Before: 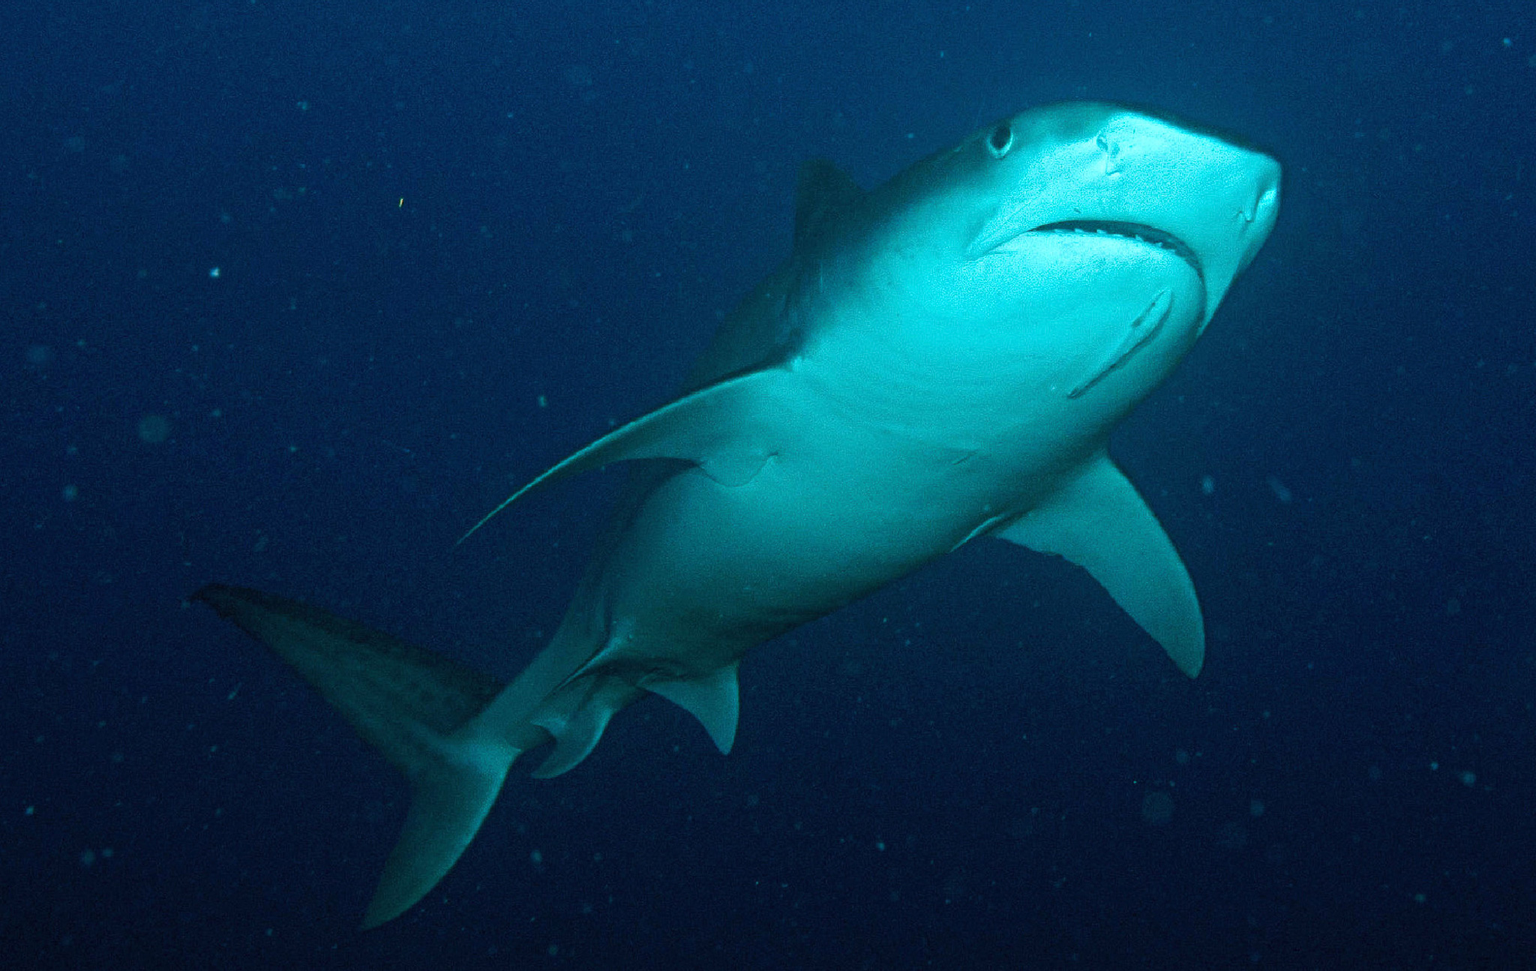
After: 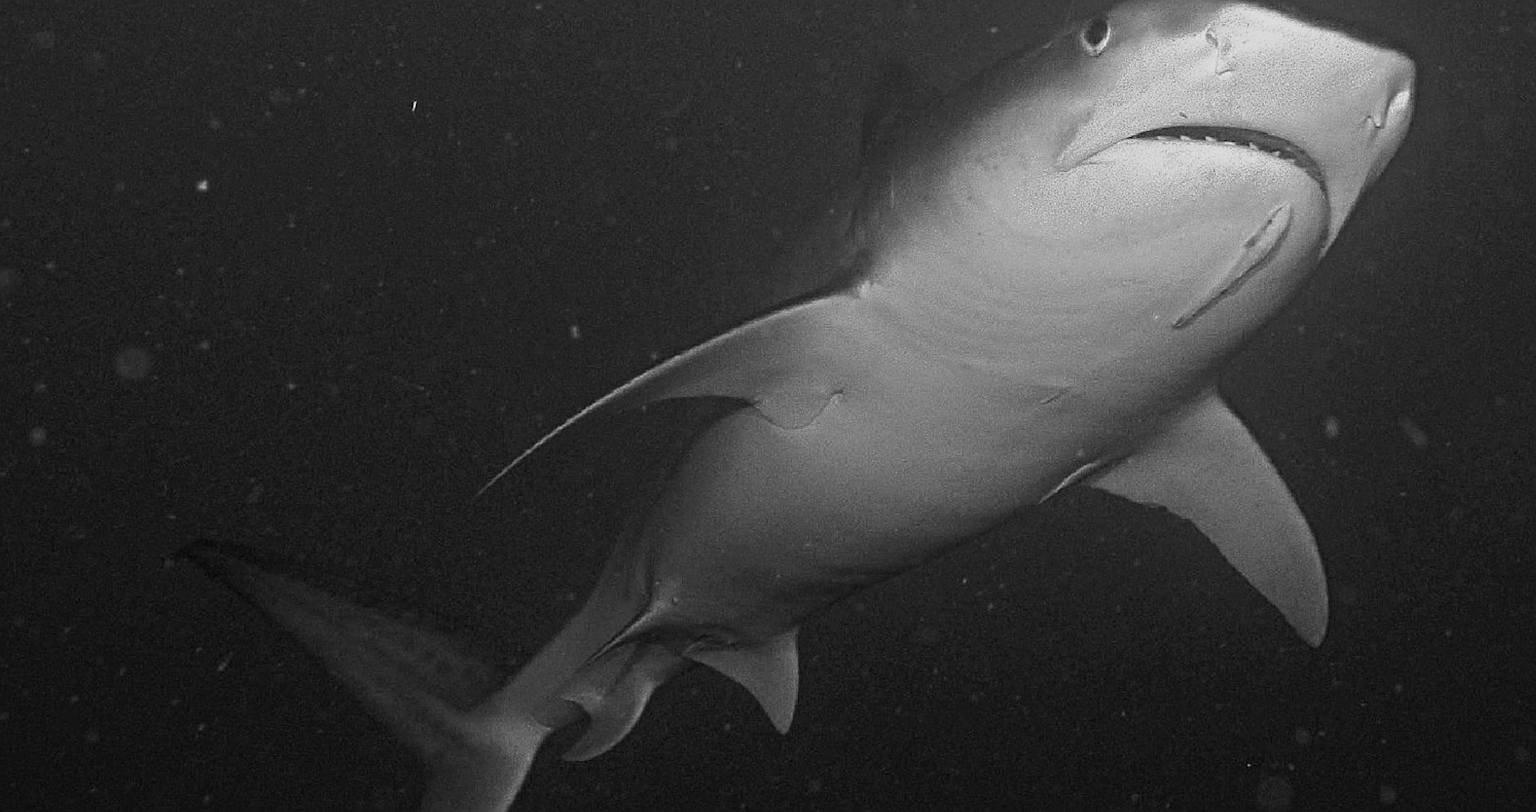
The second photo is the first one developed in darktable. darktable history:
monochrome: a 0, b 0, size 0.5, highlights 0.57
crop and rotate: left 2.425%, top 11.305%, right 9.6%, bottom 15.08%
sharpen: on, module defaults
